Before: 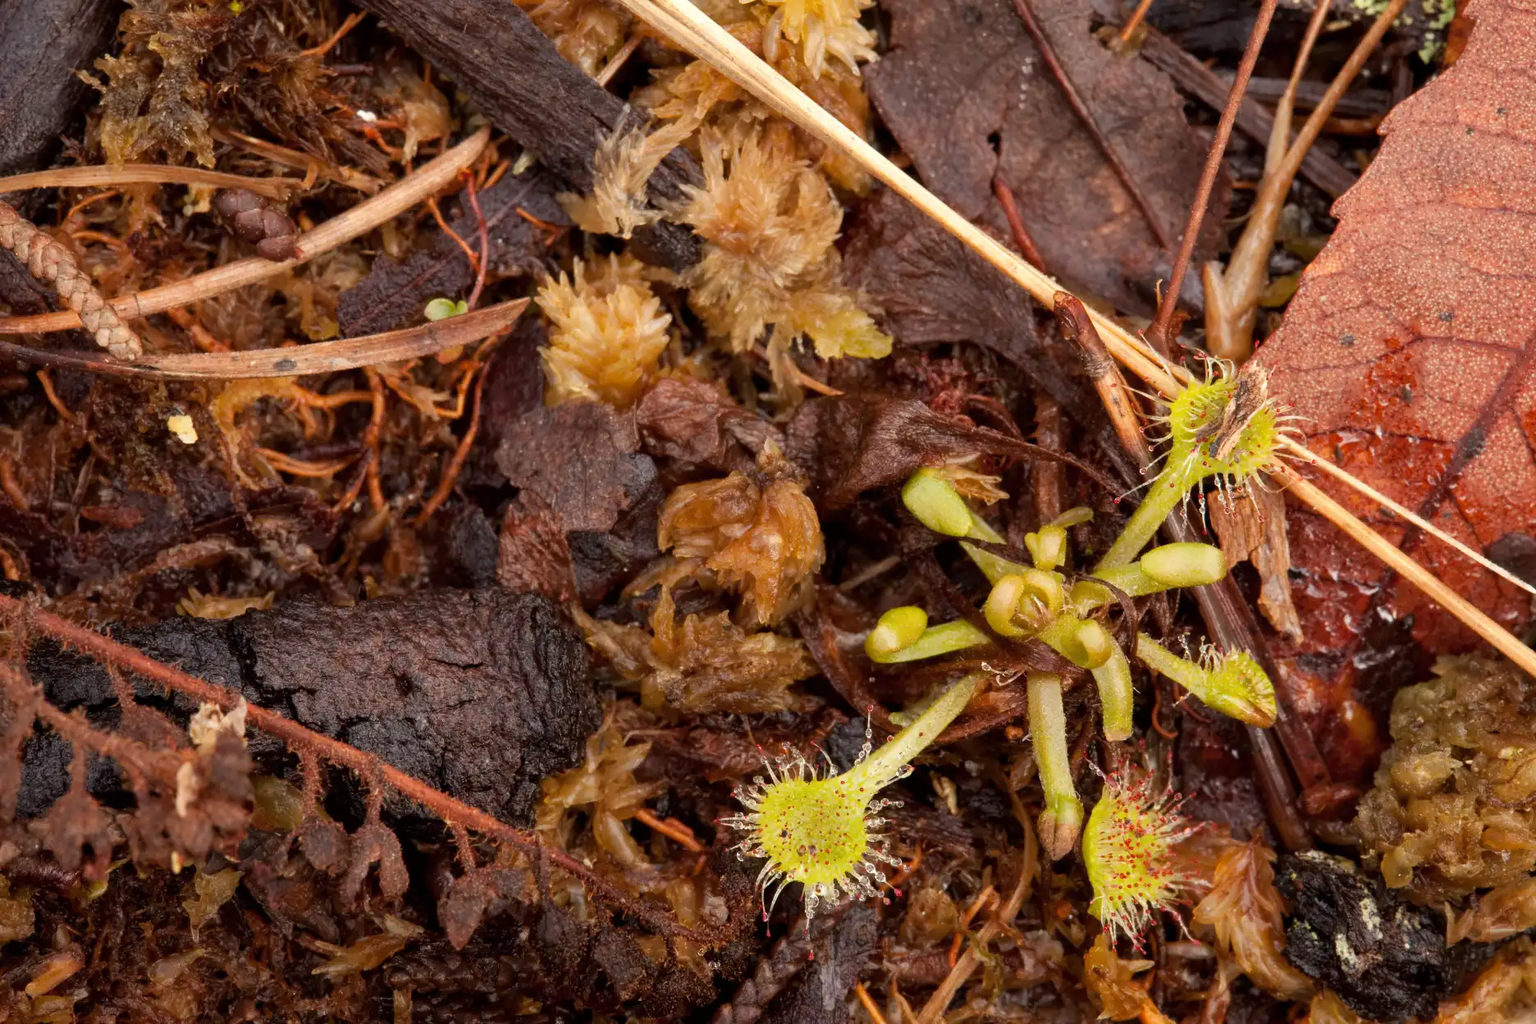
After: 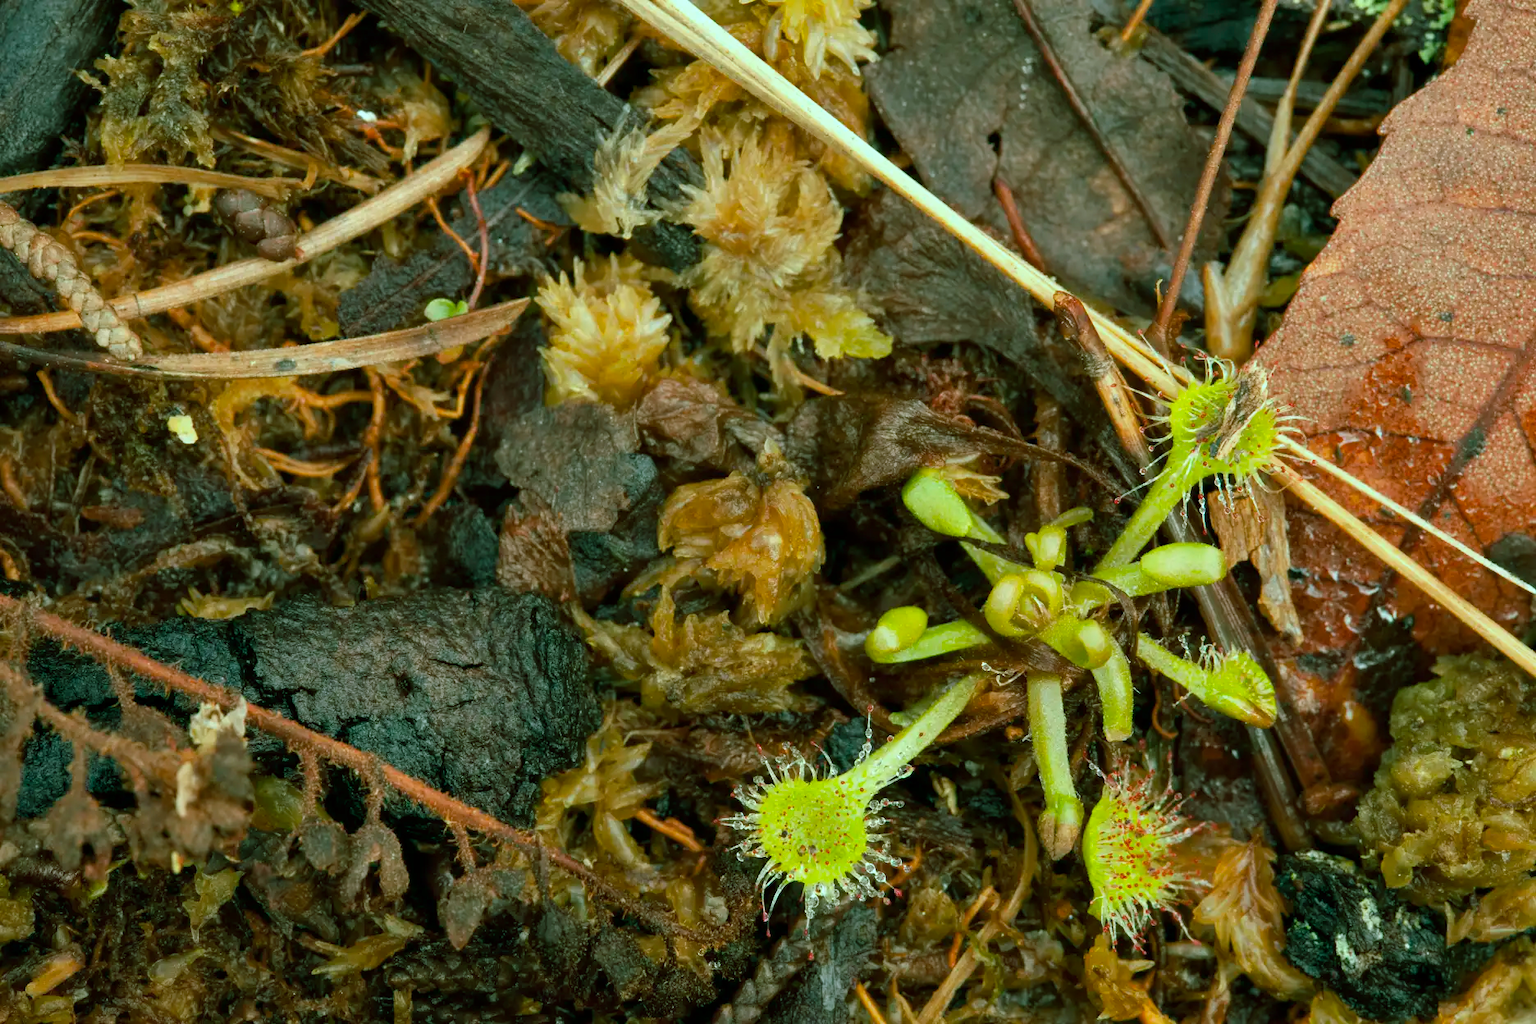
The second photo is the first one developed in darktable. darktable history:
color balance rgb: shadows lift › chroma 11.71%, shadows lift › hue 133.46°, power › chroma 2.15%, power › hue 166.83°, highlights gain › chroma 4%, highlights gain › hue 200.2°, perceptual saturation grading › global saturation 18.05%
shadows and highlights: shadows 20.91, highlights -82.73, soften with gaussian
